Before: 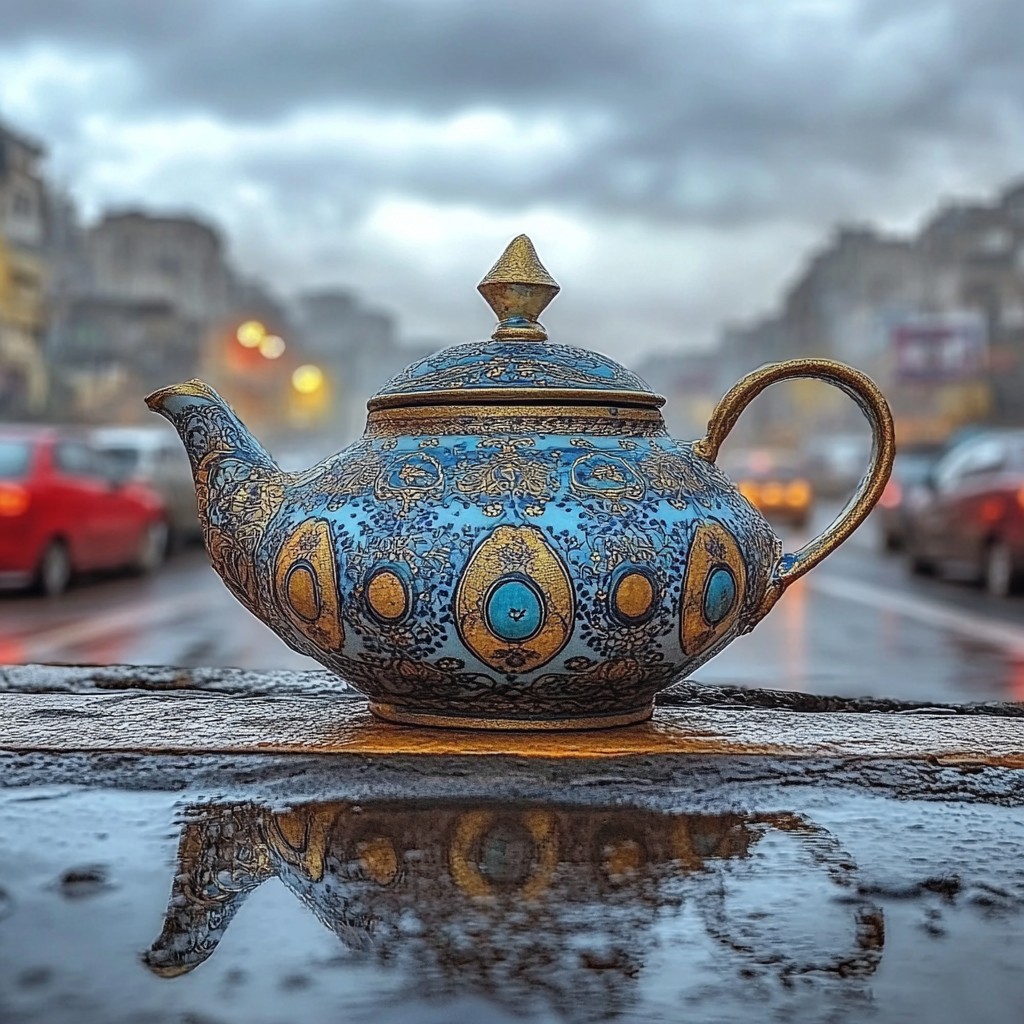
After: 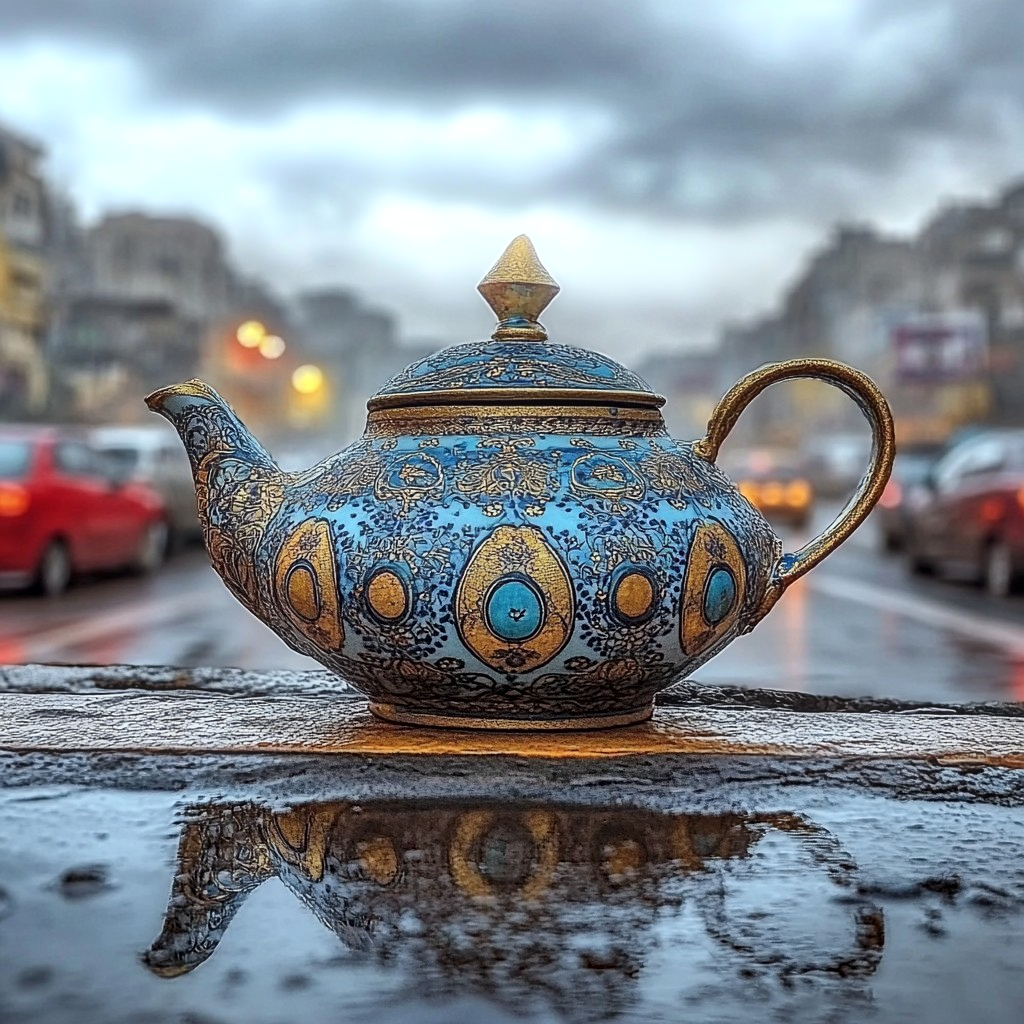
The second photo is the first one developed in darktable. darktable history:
local contrast: mode bilateral grid, contrast 20, coarseness 50, detail 141%, midtone range 0.2
bloom: size 5%, threshold 95%, strength 15%
